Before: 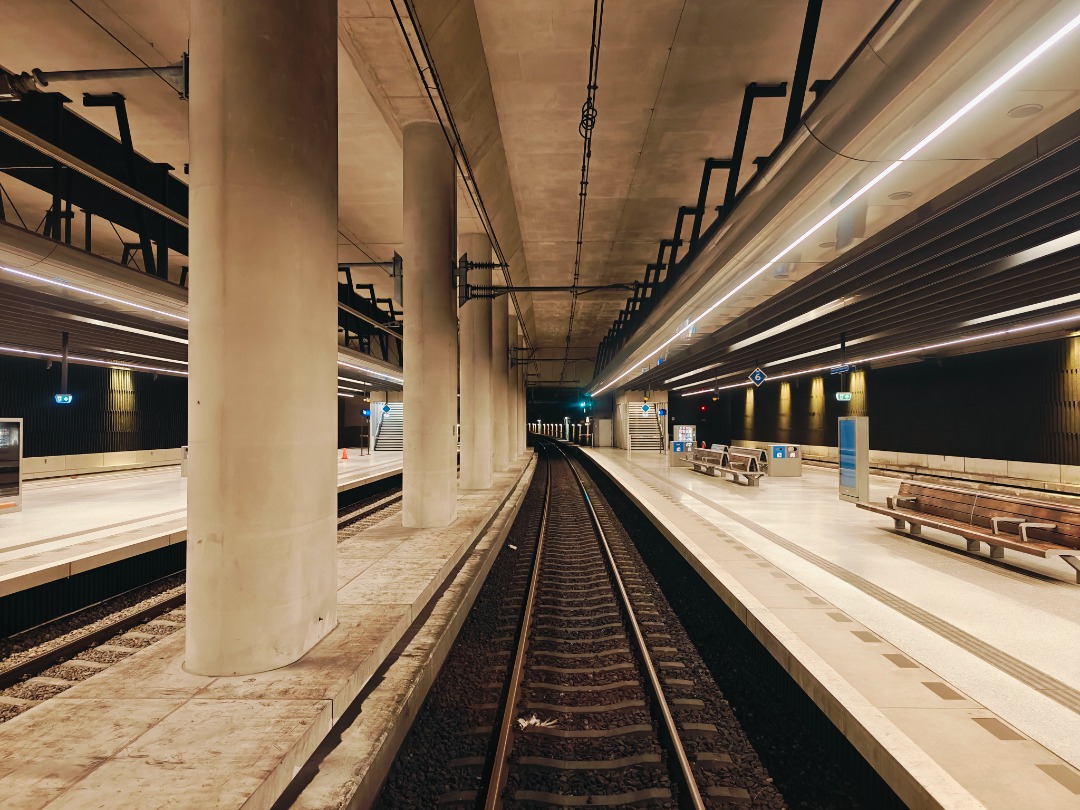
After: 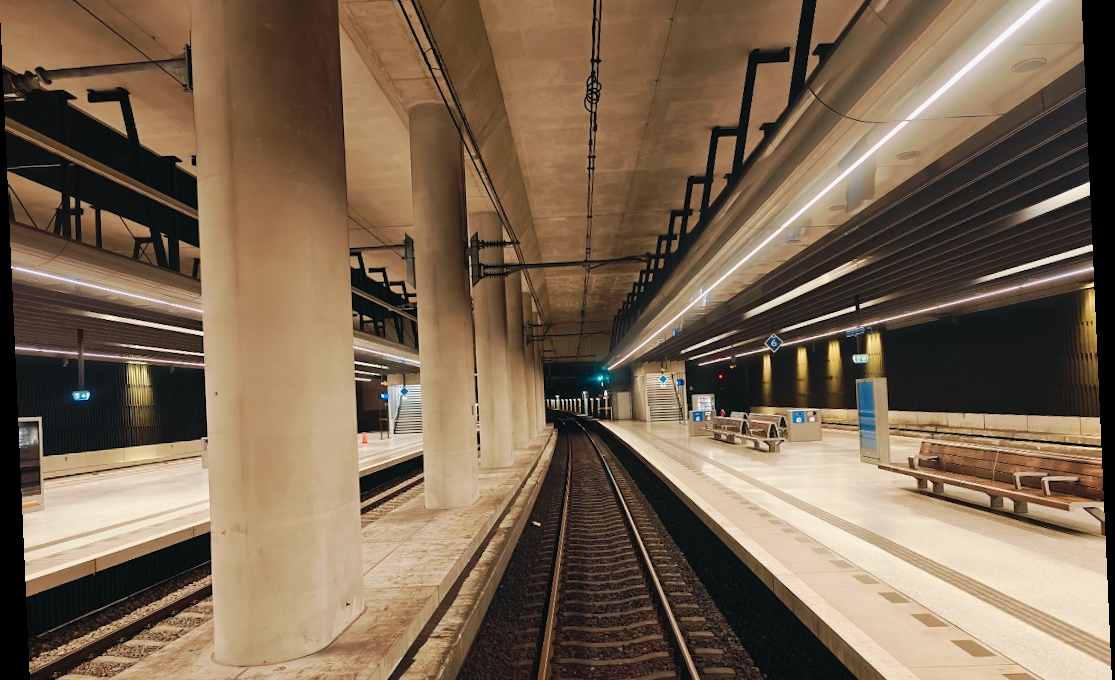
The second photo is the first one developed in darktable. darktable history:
crop and rotate: top 5.667%, bottom 14.937%
rotate and perspective: rotation -2.56°, automatic cropping off
